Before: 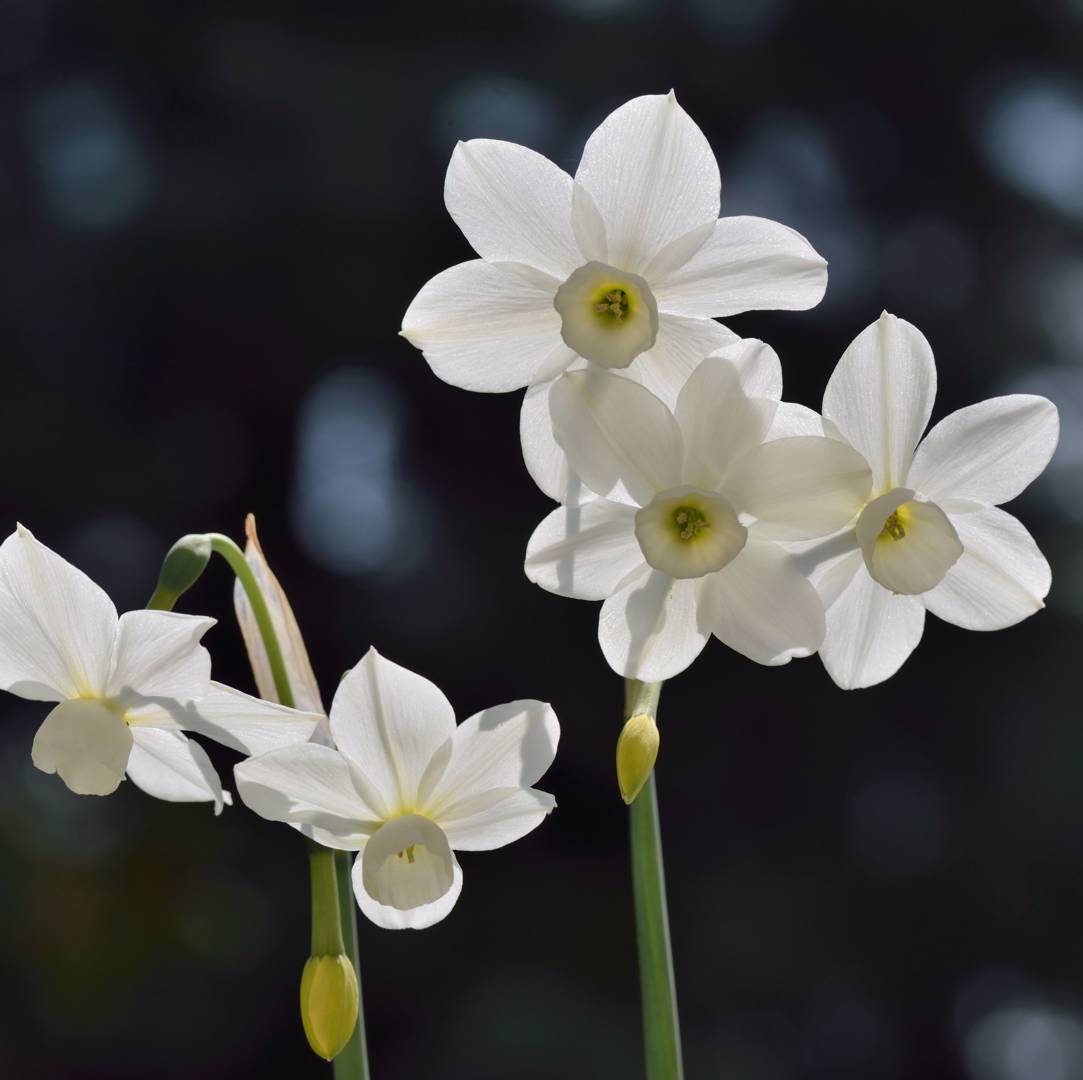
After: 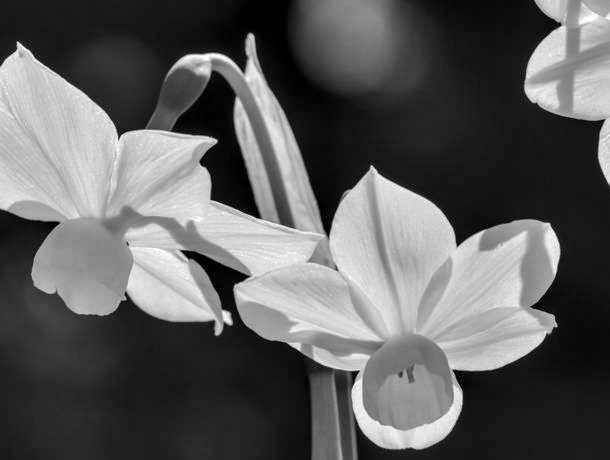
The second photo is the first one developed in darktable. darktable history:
crop: top 44.483%, right 43.593%, bottom 12.892%
local contrast: detail 160%
monochrome: on, module defaults
